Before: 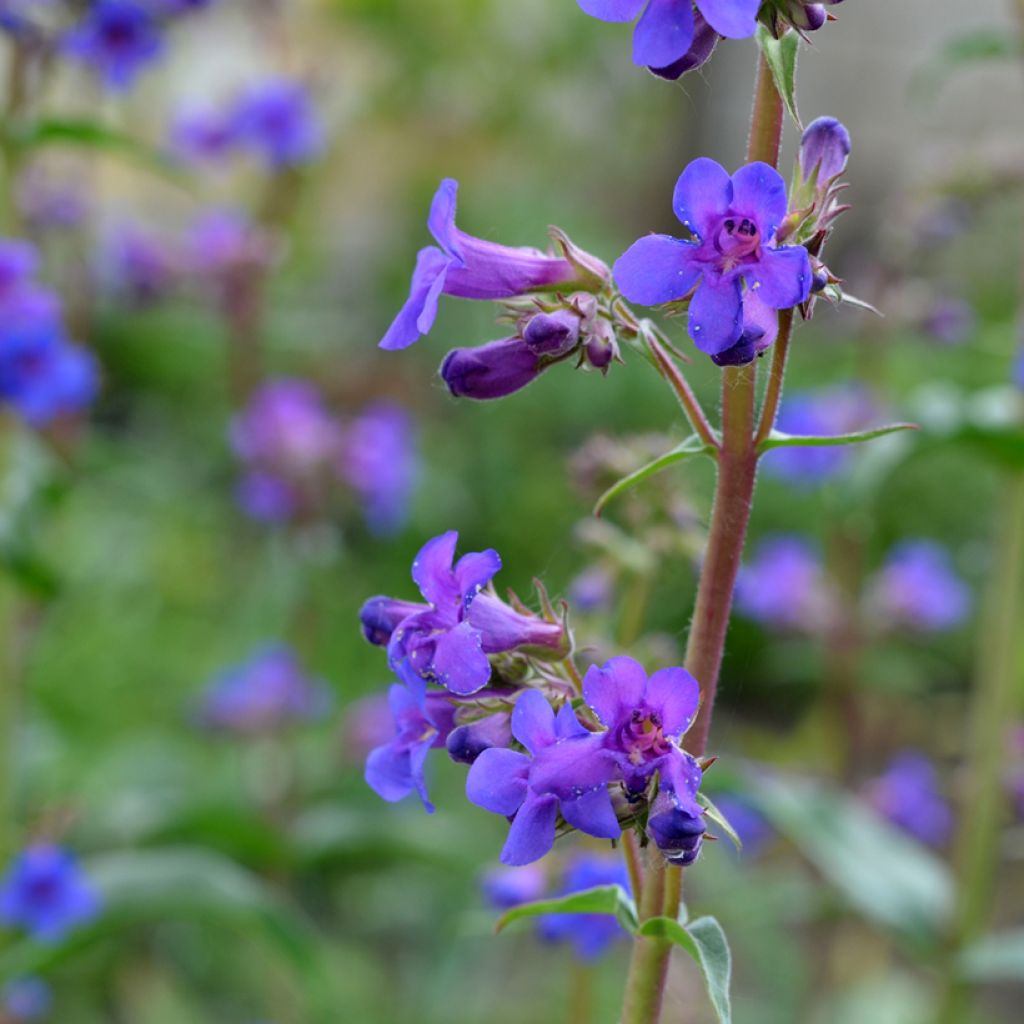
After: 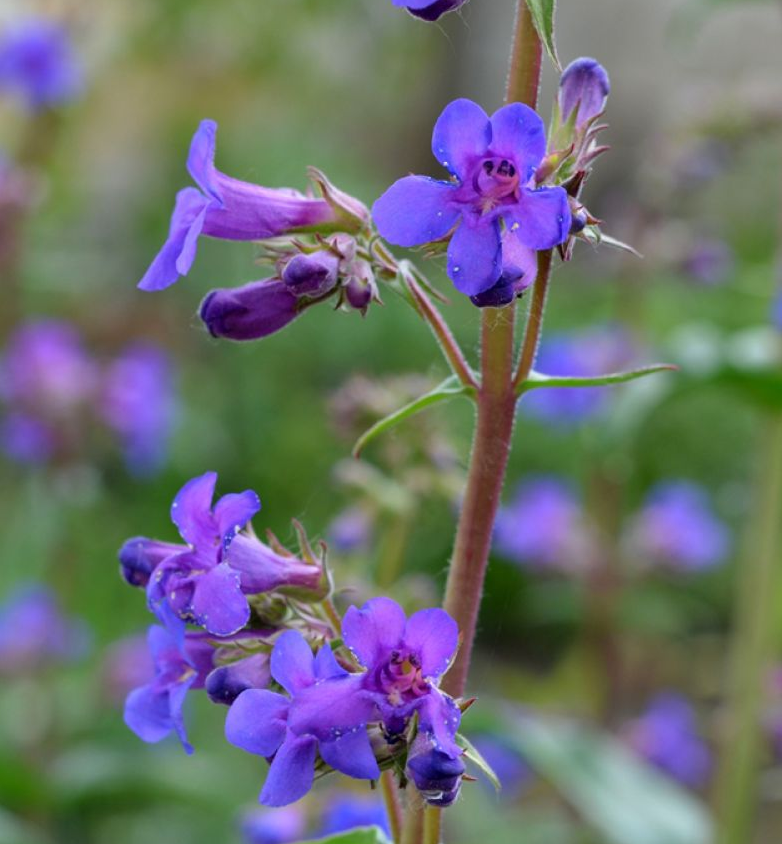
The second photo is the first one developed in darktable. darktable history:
crop: left 23.553%, top 5.824%, bottom 11.717%
